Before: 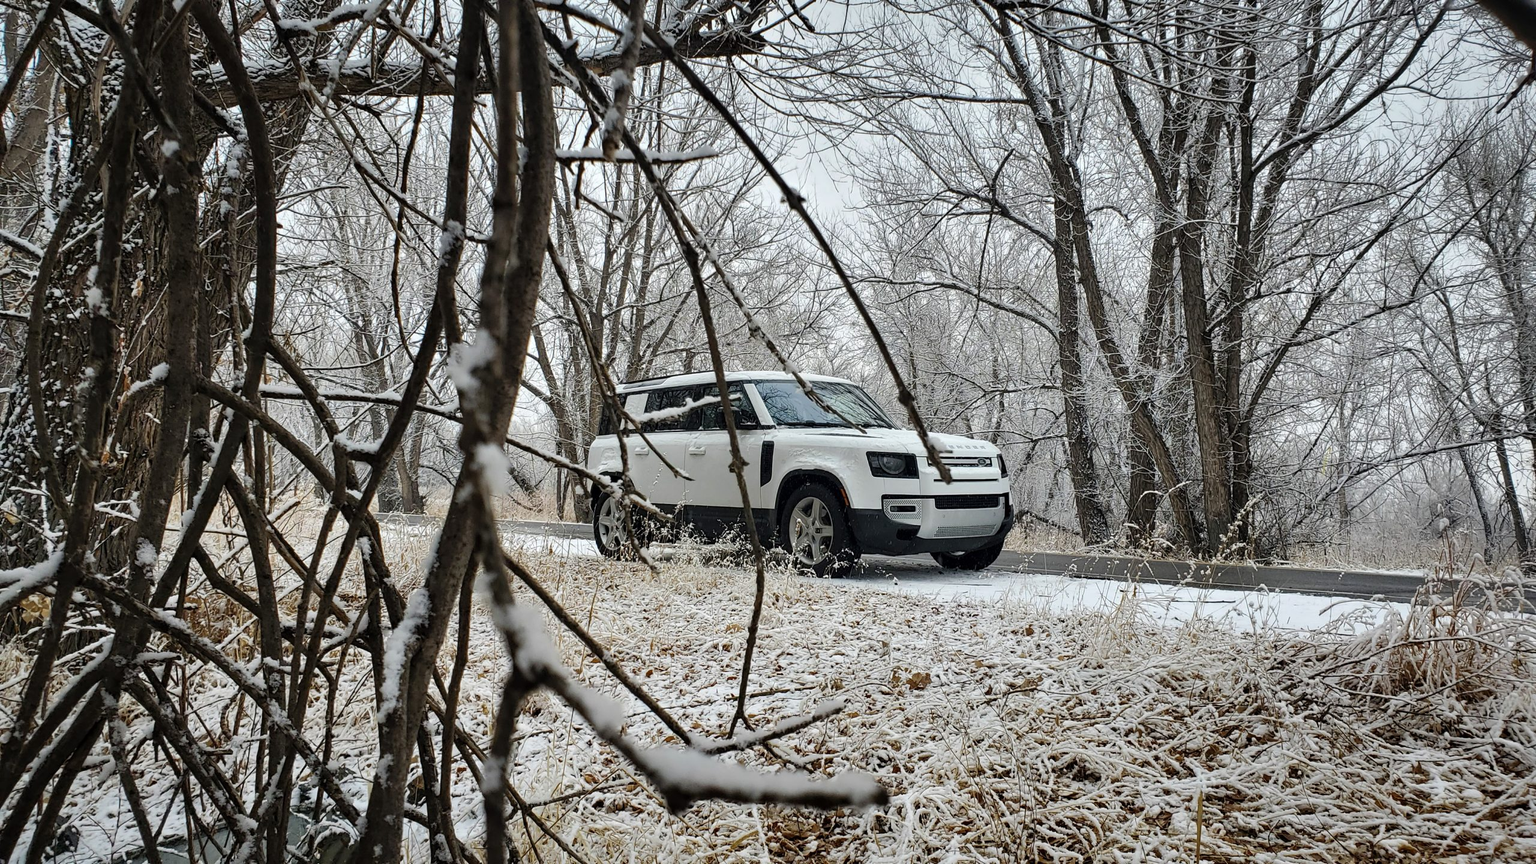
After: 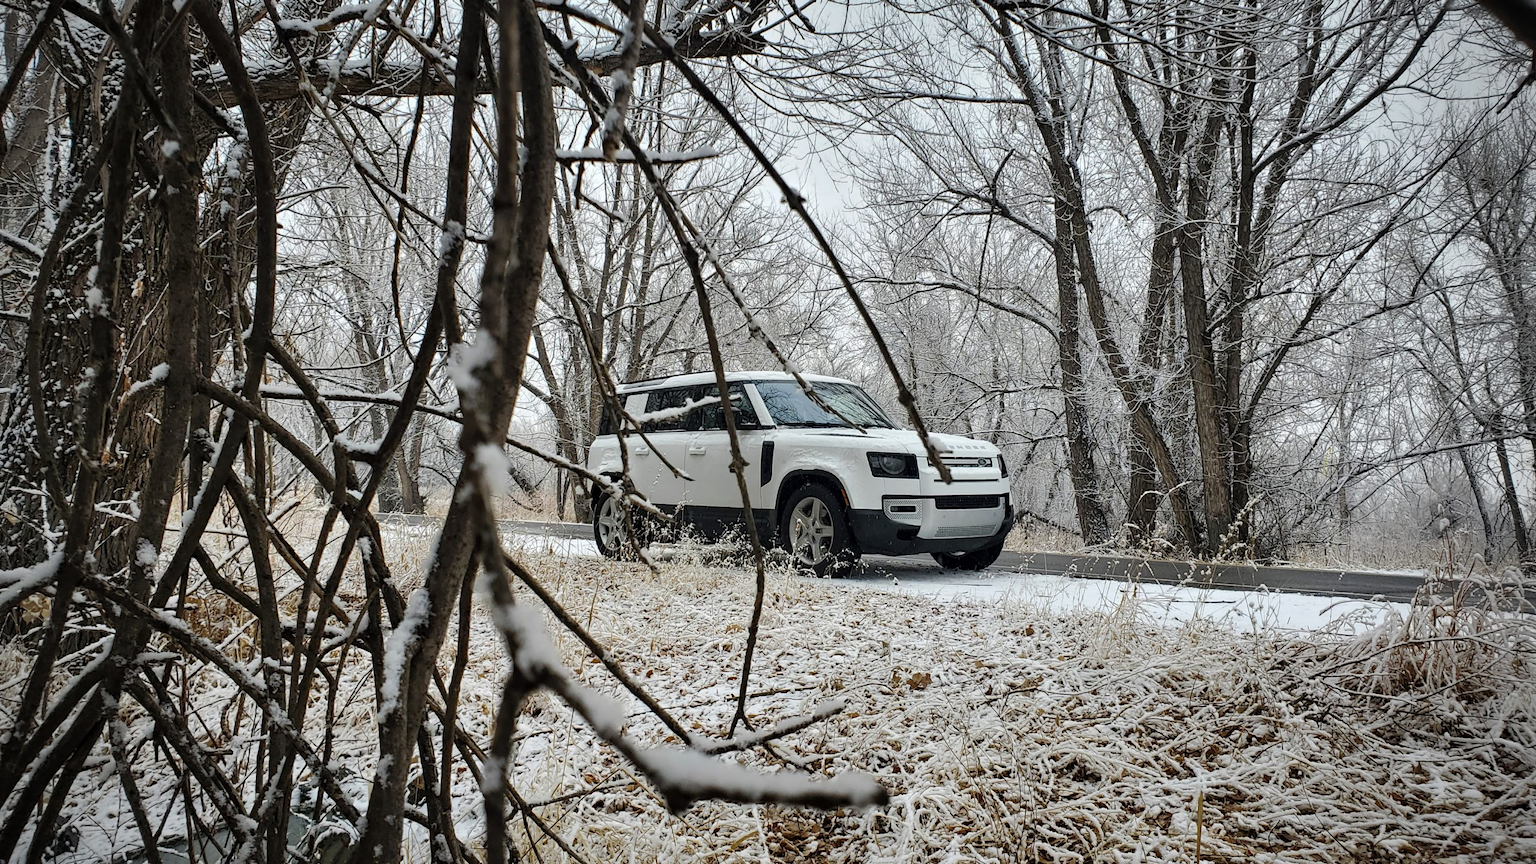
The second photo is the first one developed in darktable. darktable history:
vignetting: fall-off radius 45.47%
tone equalizer: edges refinement/feathering 500, mask exposure compensation -1.57 EV, preserve details no
